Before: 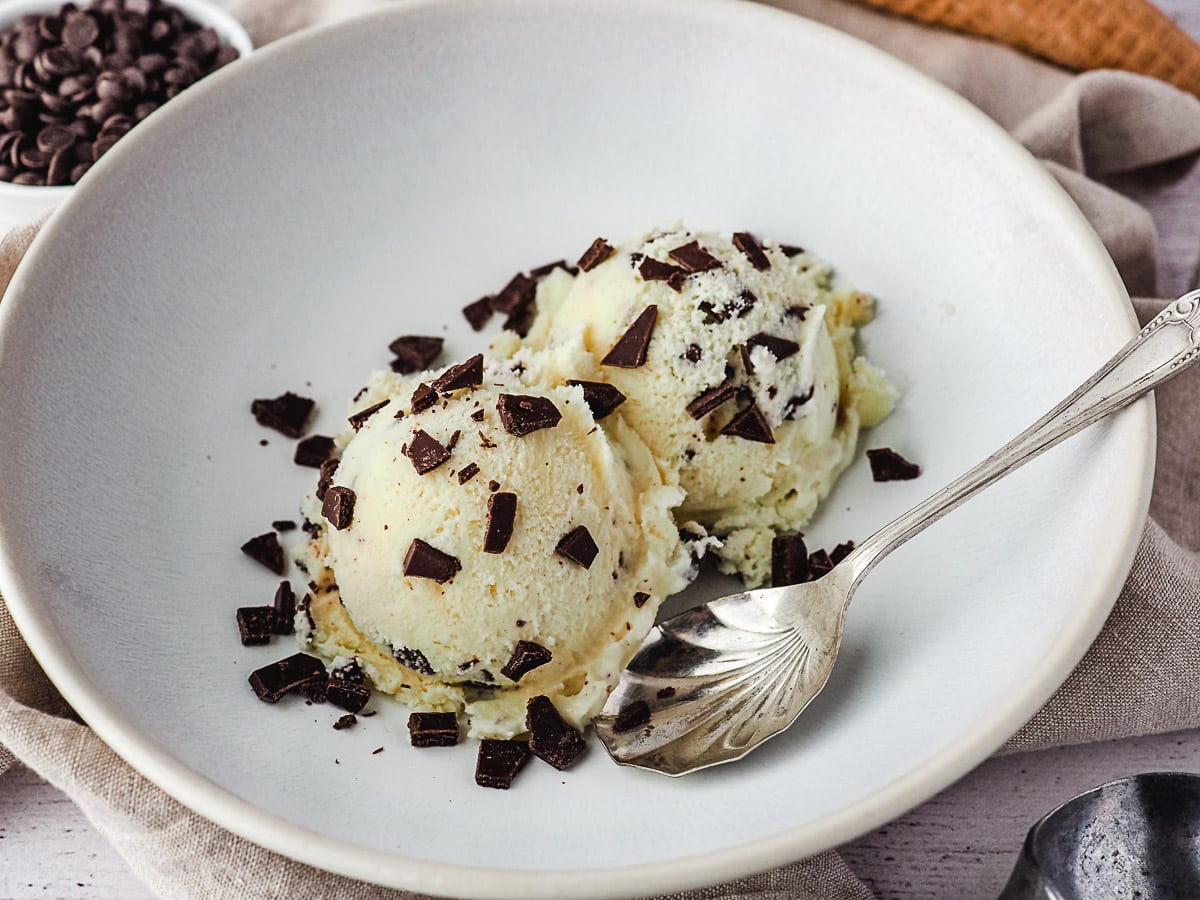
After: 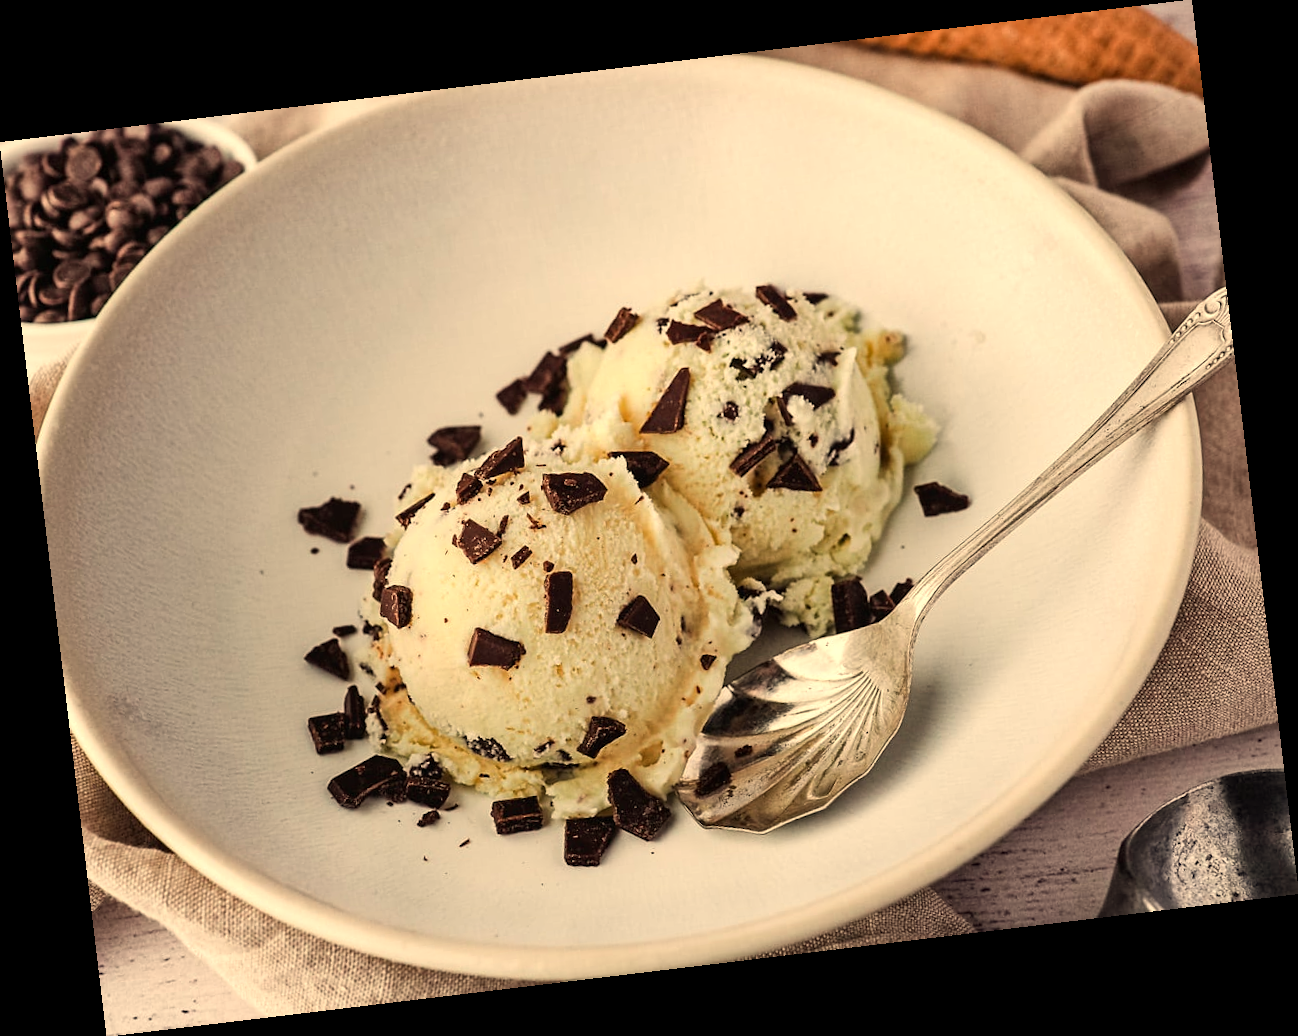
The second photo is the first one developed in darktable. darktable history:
white balance: red 1.138, green 0.996, blue 0.812
rotate and perspective: rotation -6.83°, automatic cropping off
local contrast: mode bilateral grid, contrast 28, coarseness 16, detail 115%, midtone range 0.2
